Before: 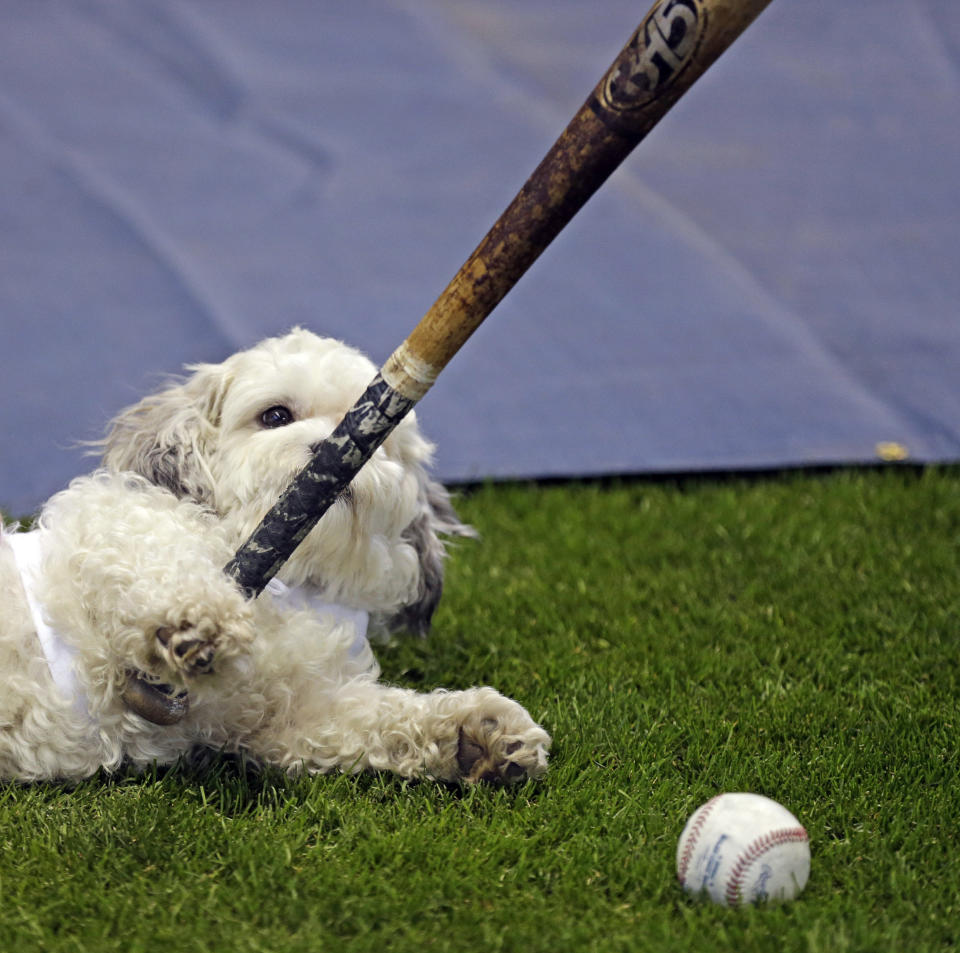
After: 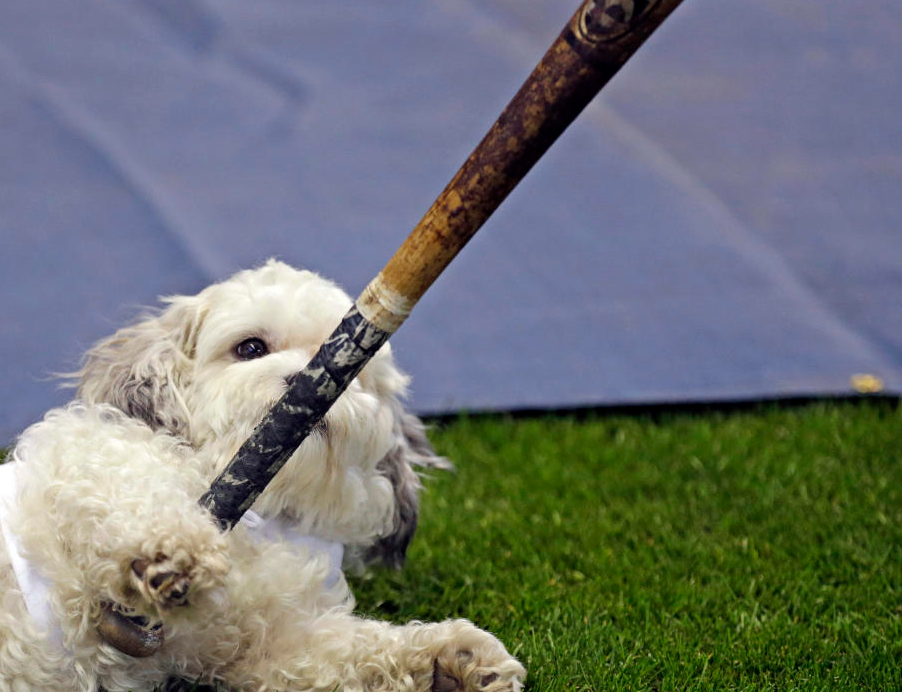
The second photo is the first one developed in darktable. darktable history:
crop: left 2.651%, top 7.207%, right 3.361%, bottom 20.139%
